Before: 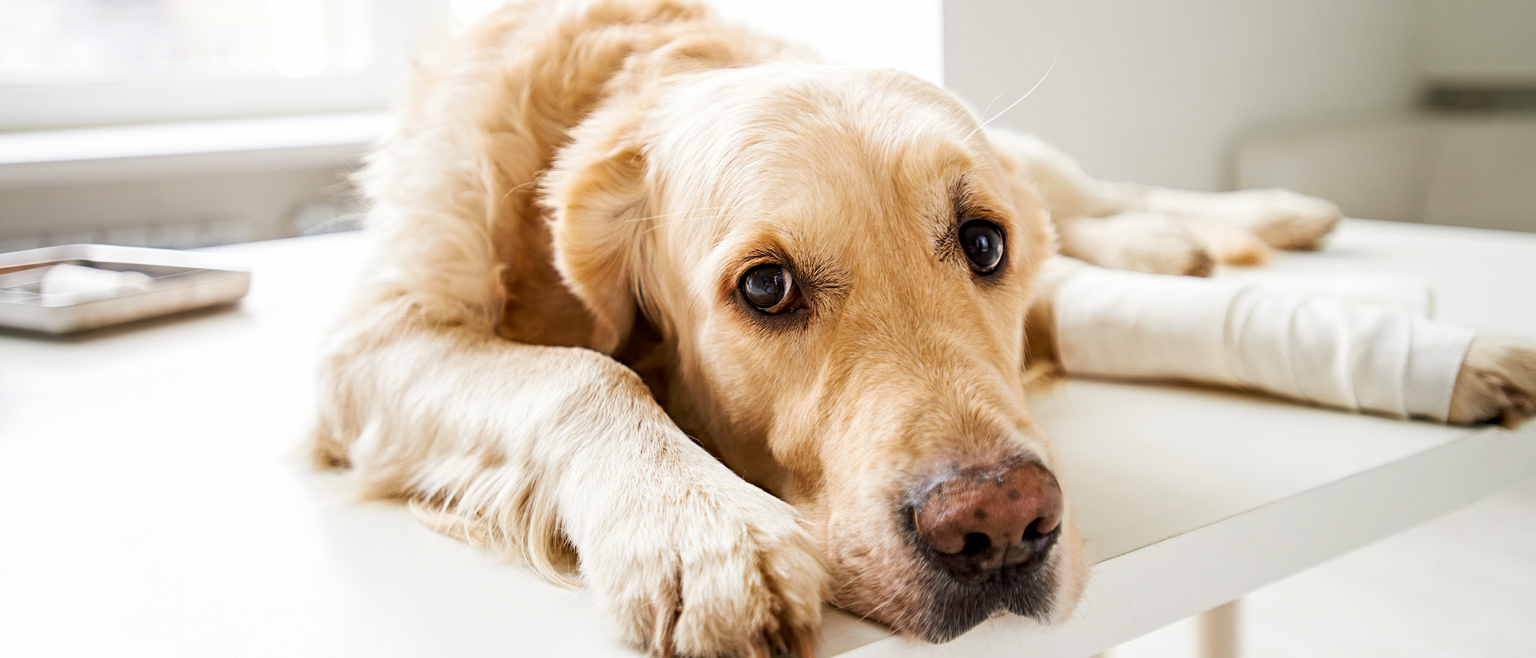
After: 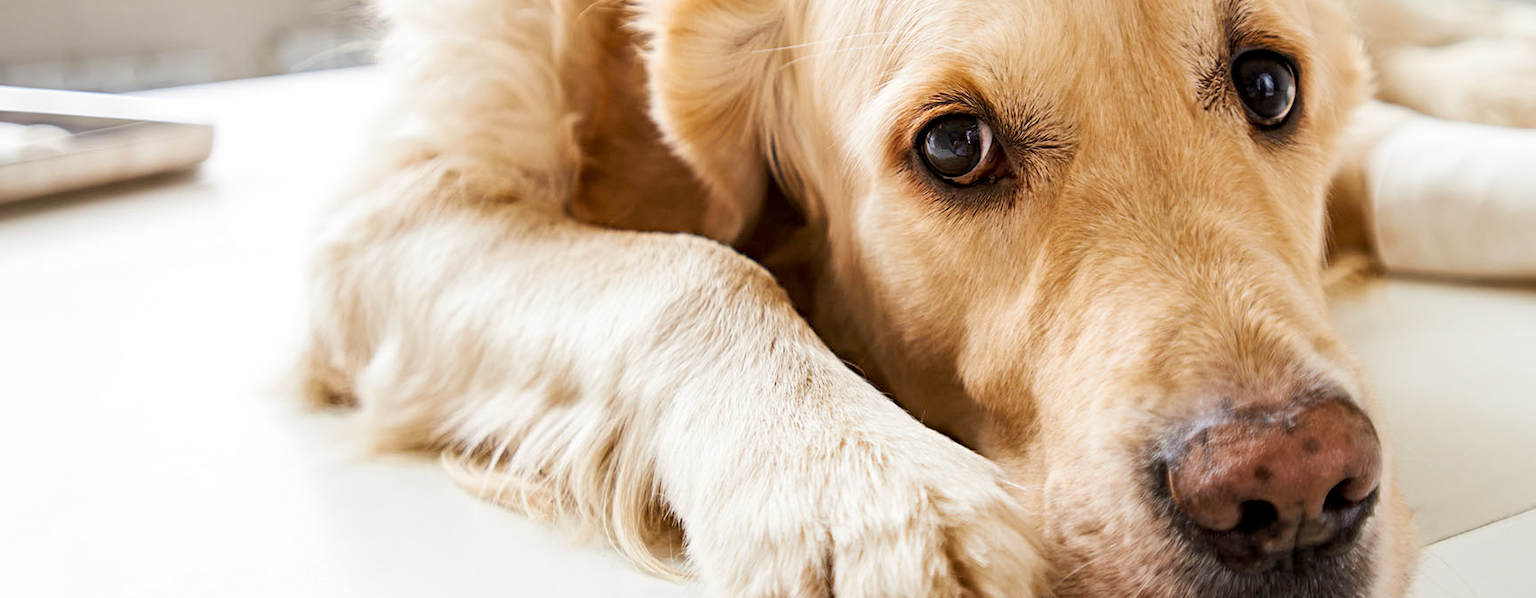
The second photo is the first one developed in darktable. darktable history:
crop: left 6.646%, top 28.105%, right 23.768%, bottom 8.522%
